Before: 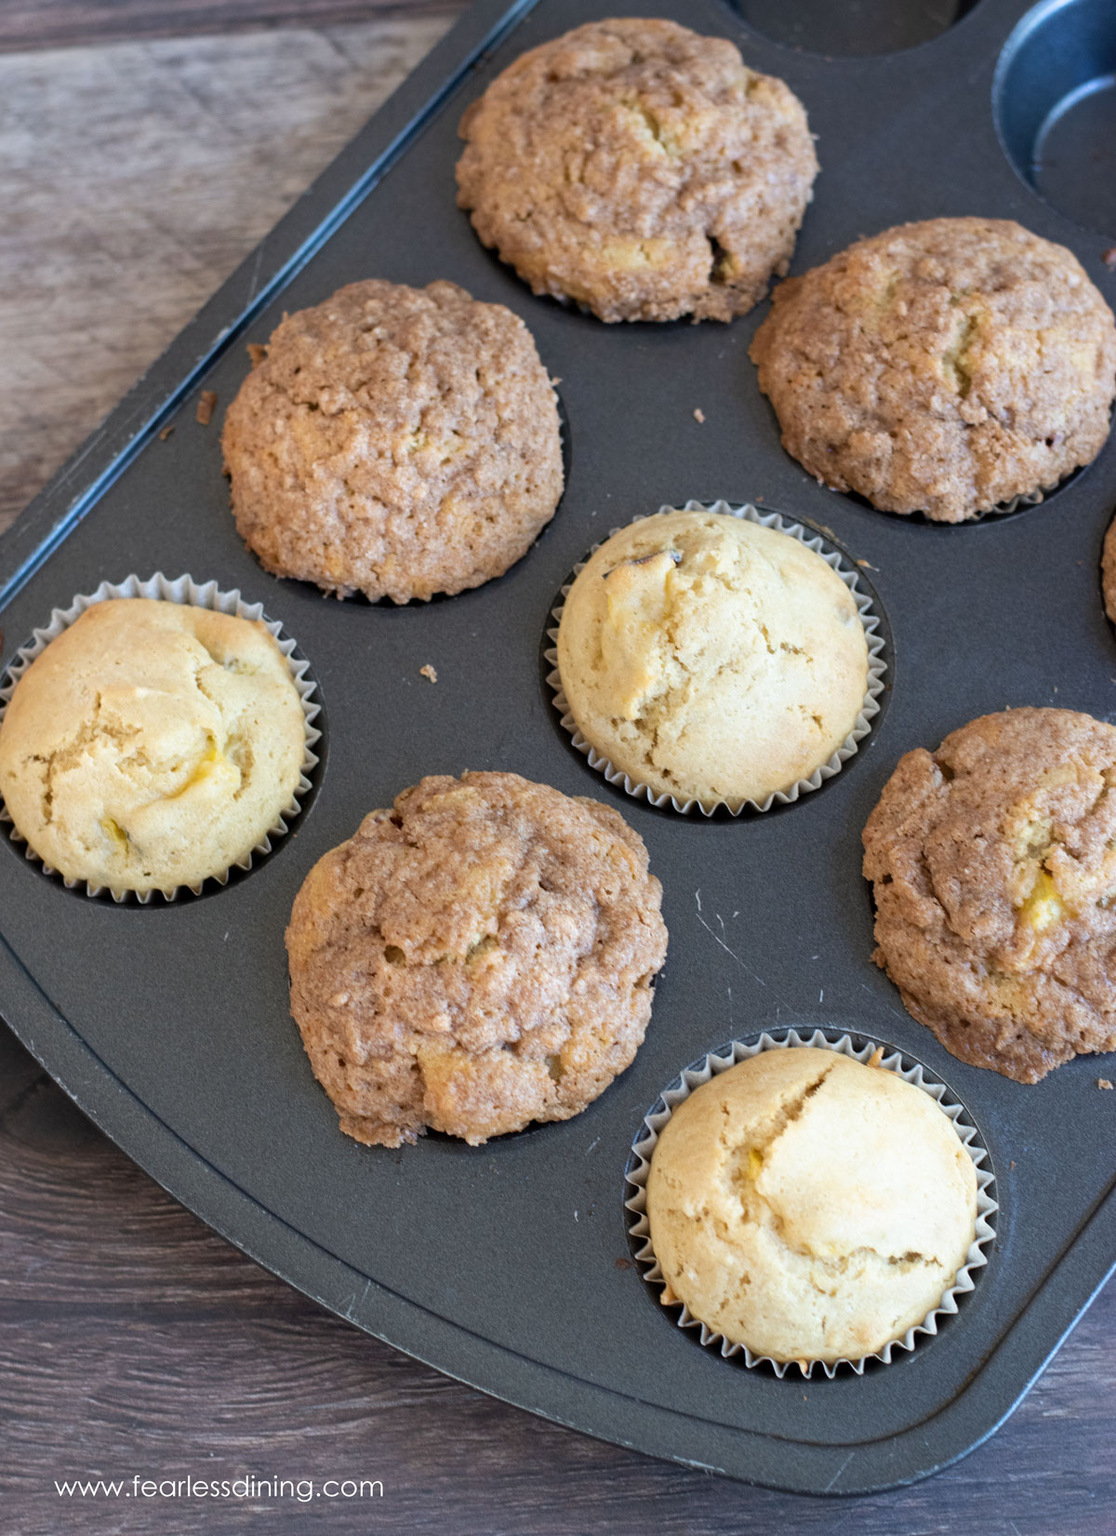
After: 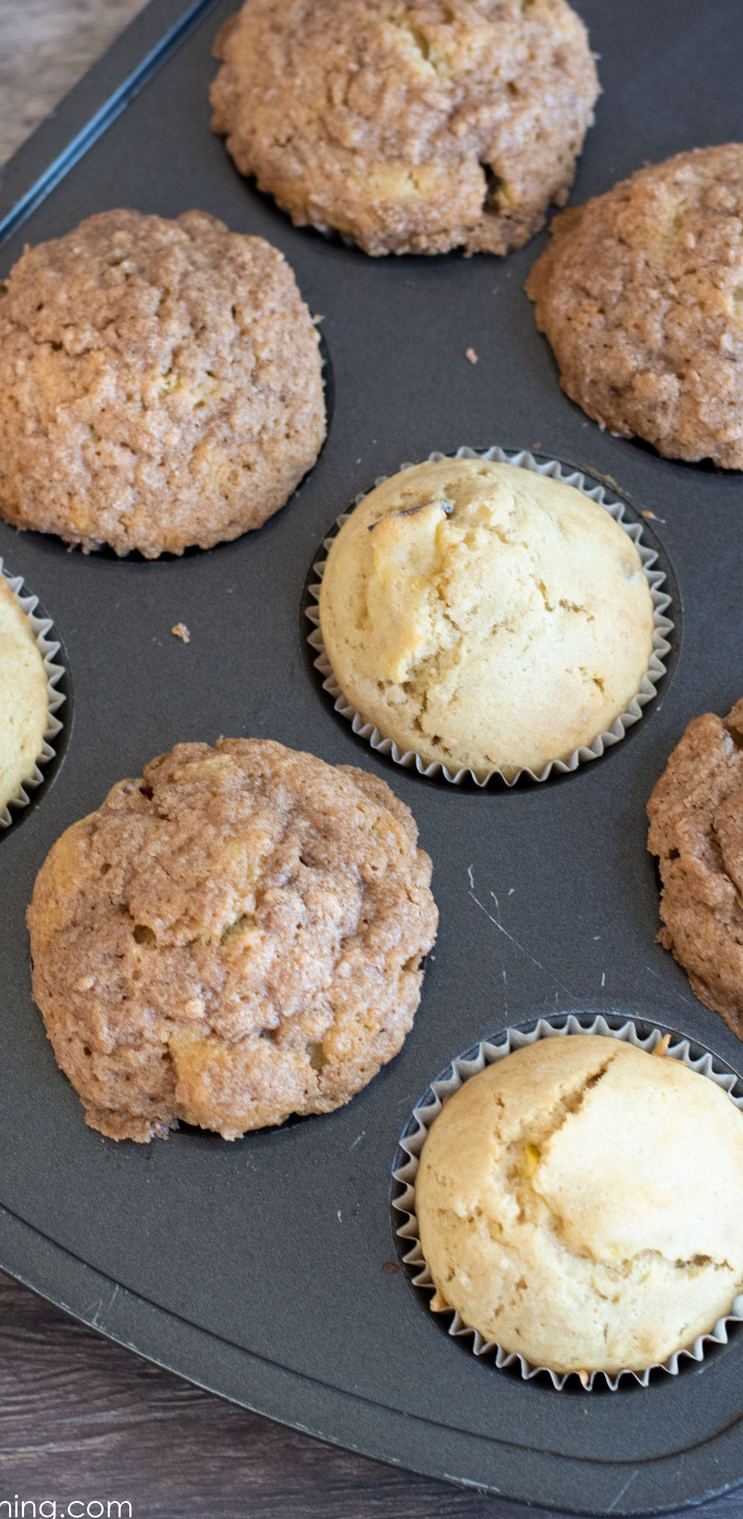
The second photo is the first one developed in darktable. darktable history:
crop and rotate: left 23.382%, top 5.623%, right 14.668%, bottom 2.344%
